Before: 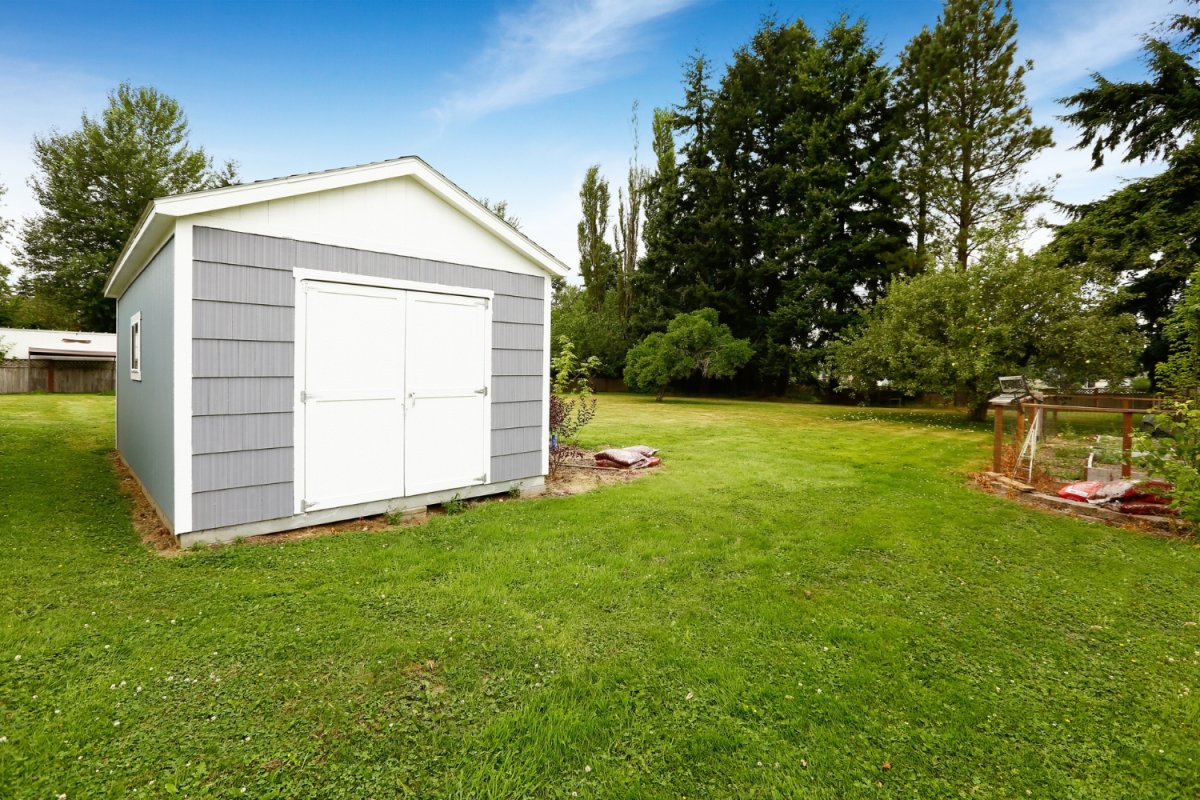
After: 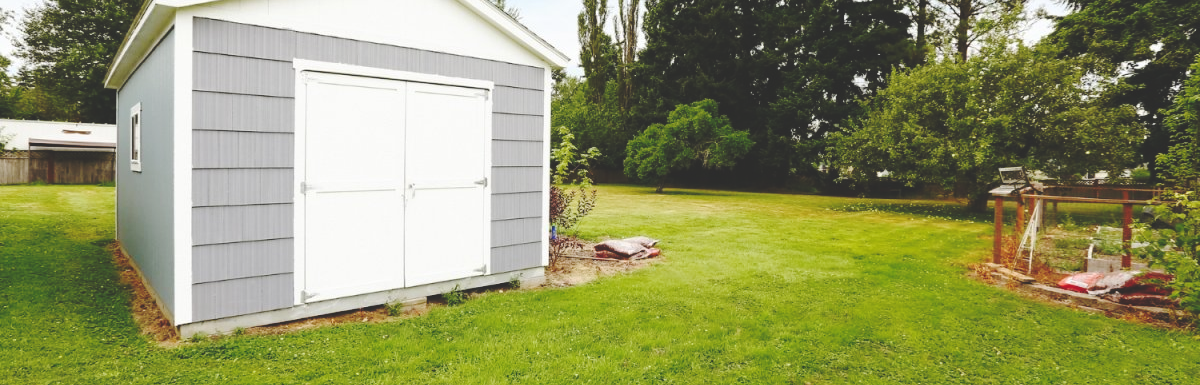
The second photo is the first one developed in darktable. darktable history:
base curve: curves: ch0 [(0, 0.024) (0.055, 0.065) (0.121, 0.166) (0.236, 0.319) (0.693, 0.726) (1, 1)], preserve colors none
crop and rotate: top 26.301%, bottom 25.499%
